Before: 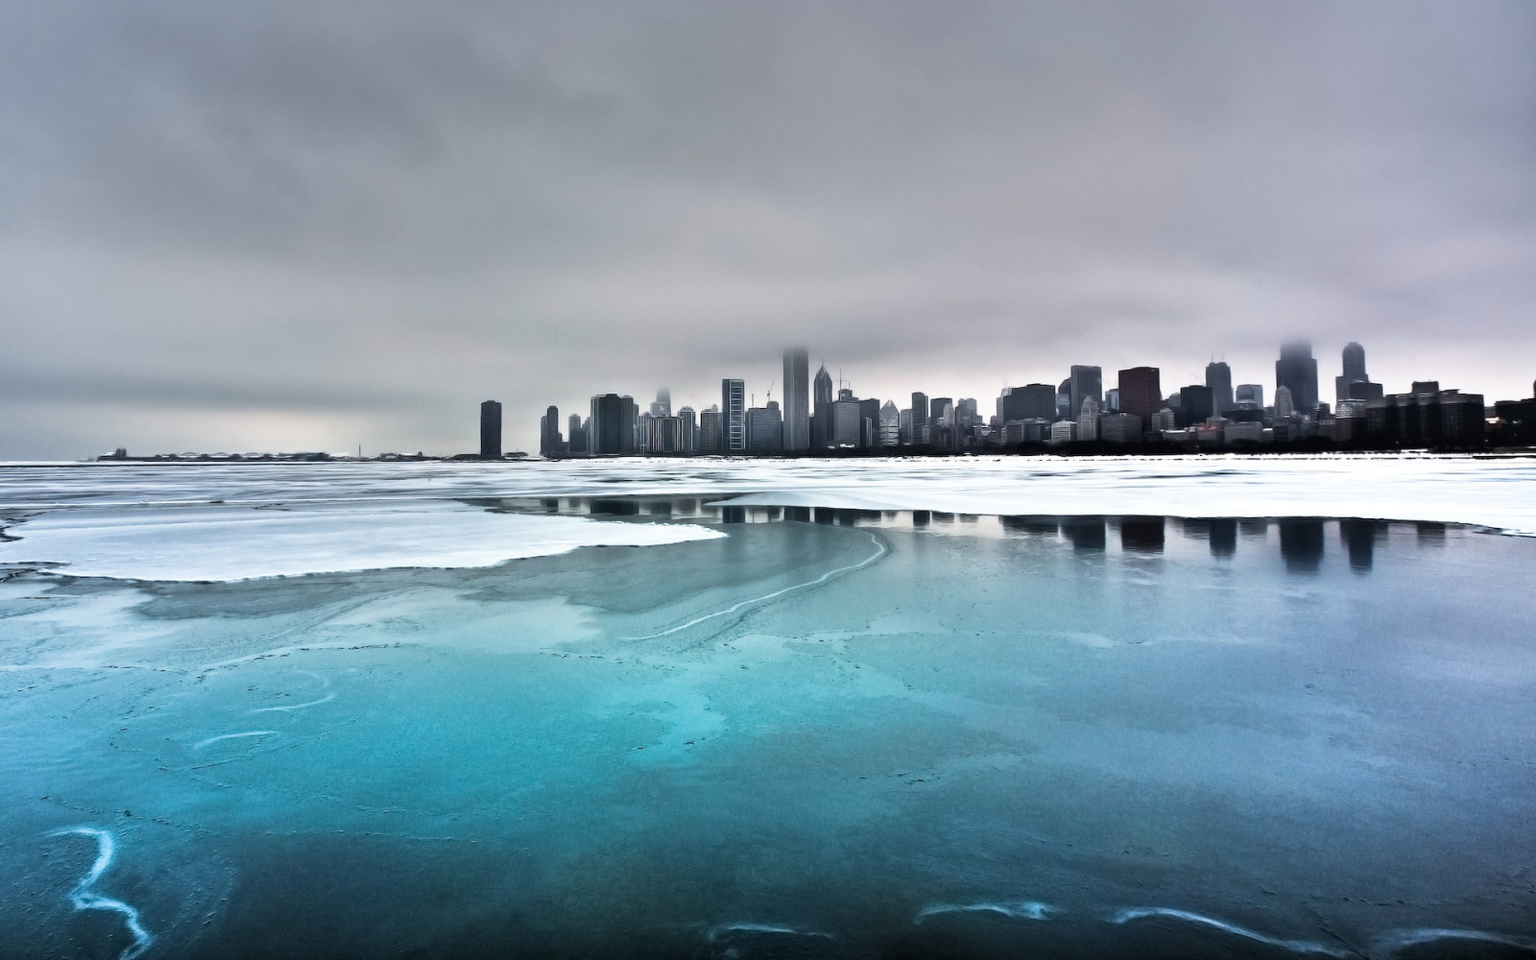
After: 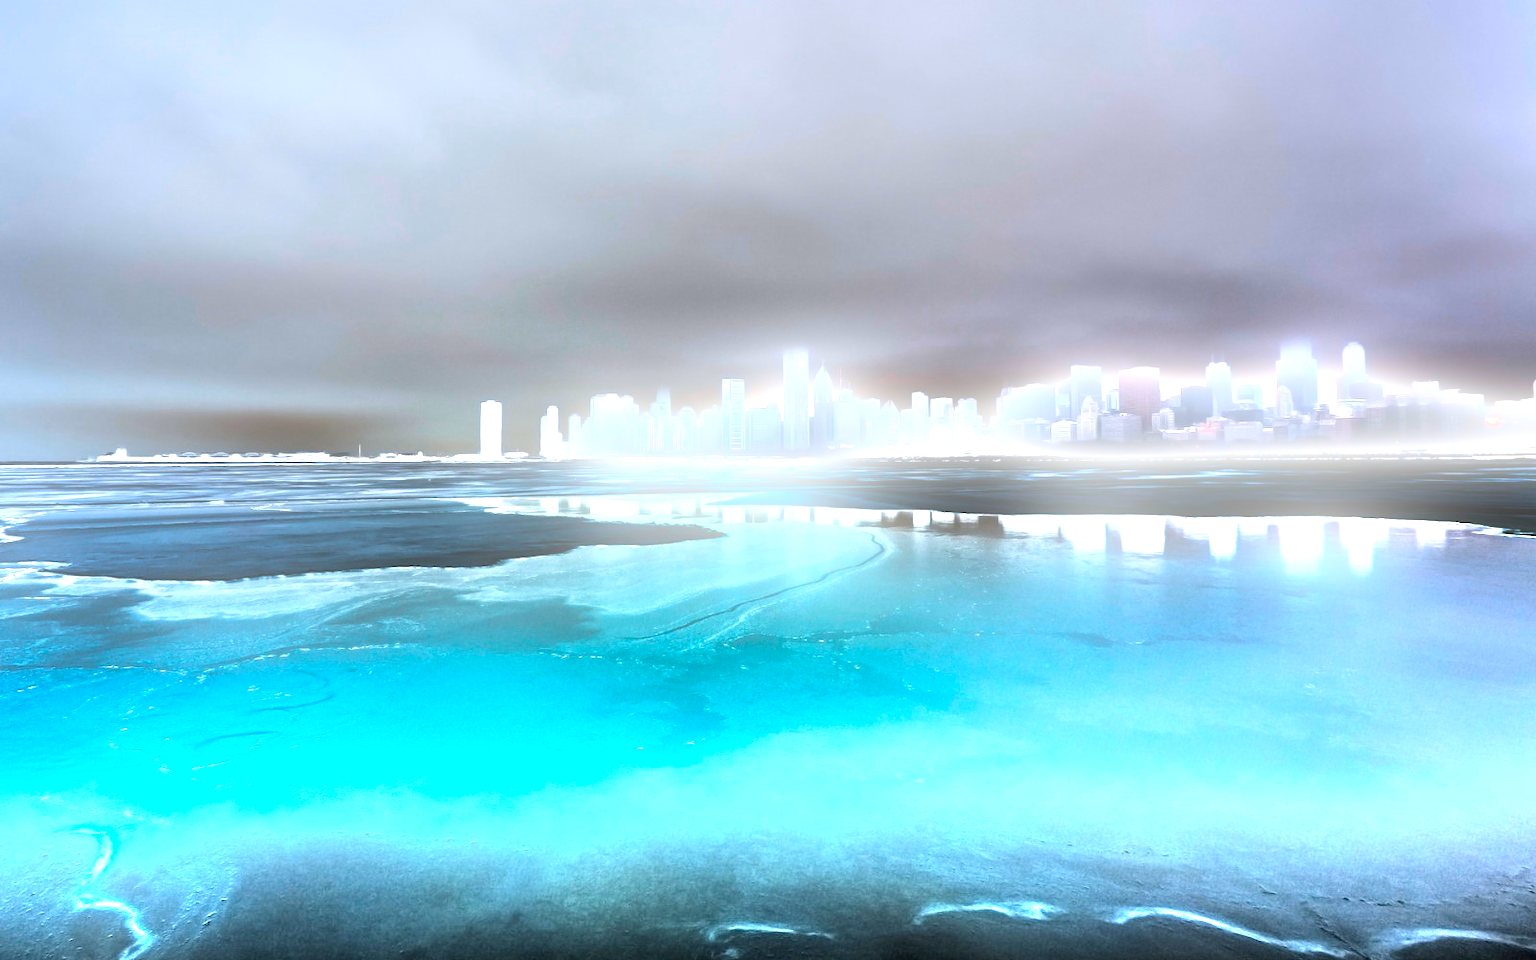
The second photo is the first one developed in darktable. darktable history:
exposure: exposure 2.003 EV, compensate highlight preservation false
bloom: size 9%, threshold 100%, strength 7%
tone equalizer: -8 EV -0.75 EV, -7 EV -0.7 EV, -6 EV -0.6 EV, -5 EV -0.4 EV, -3 EV 0.4 EV, -2 EV 0.6 EV, -1 EV 0.7 EV, +0 EV 0.75 EV, edges refinement/feathering 500, mask exposure compensation -1.57 EV, preserve details no
